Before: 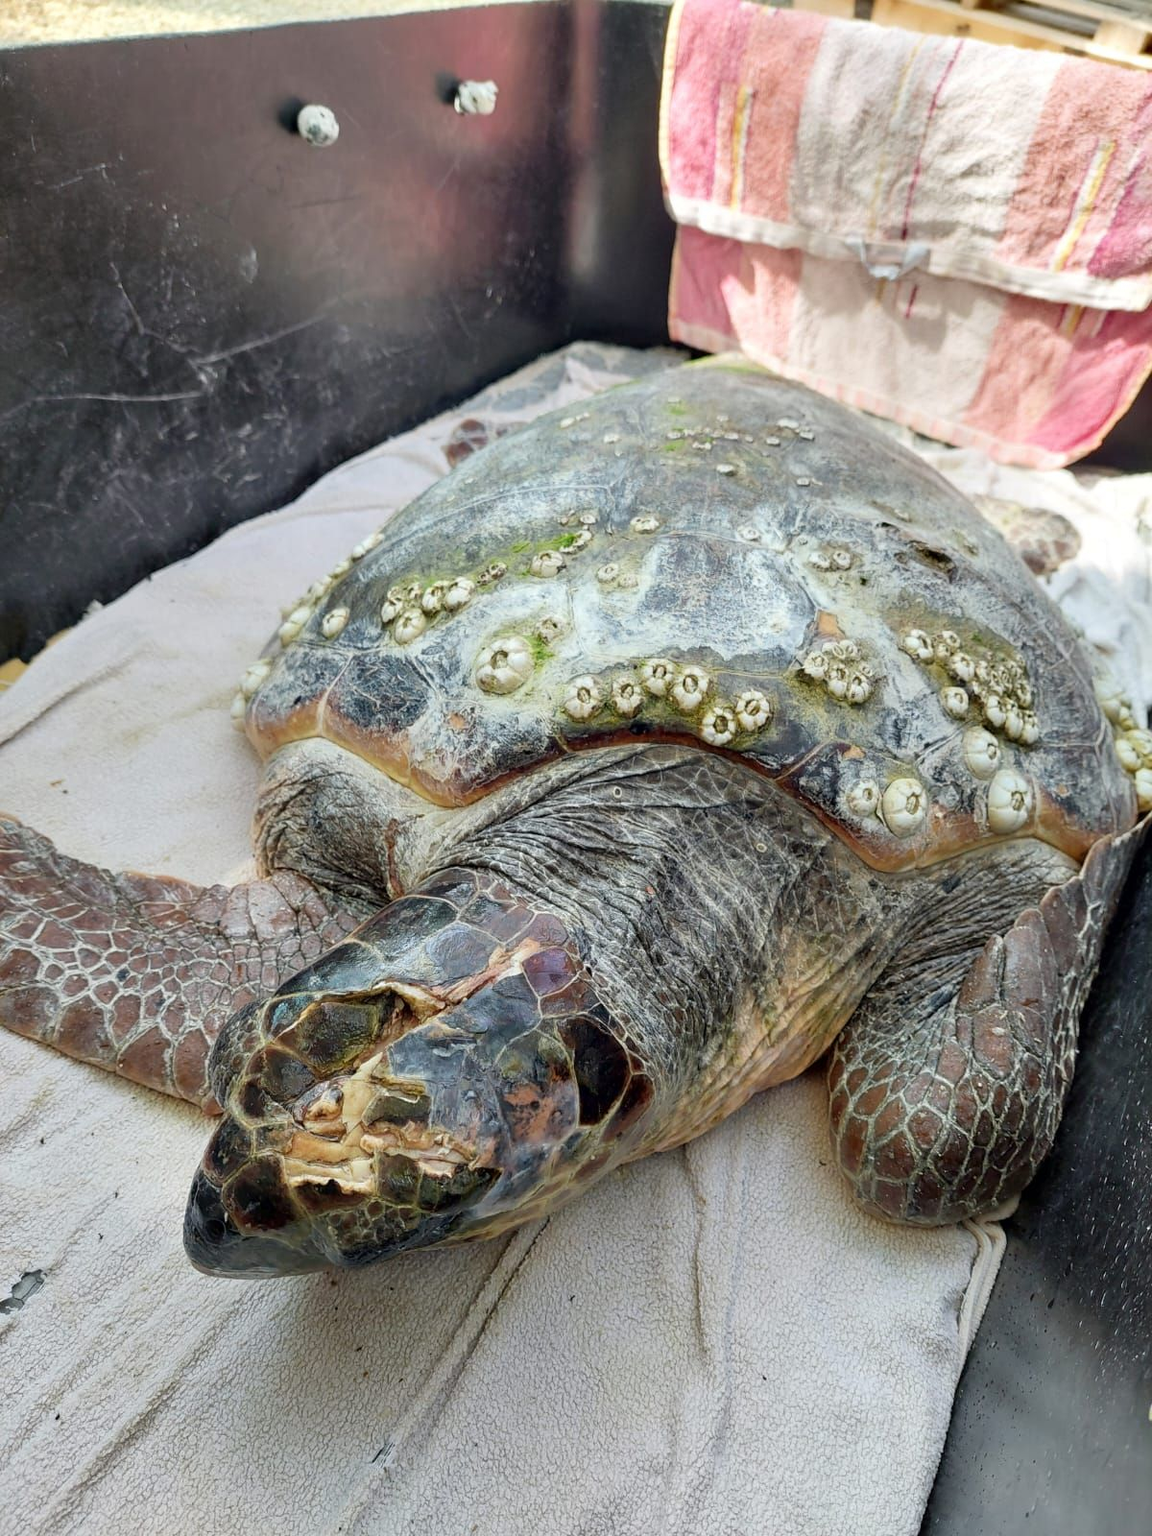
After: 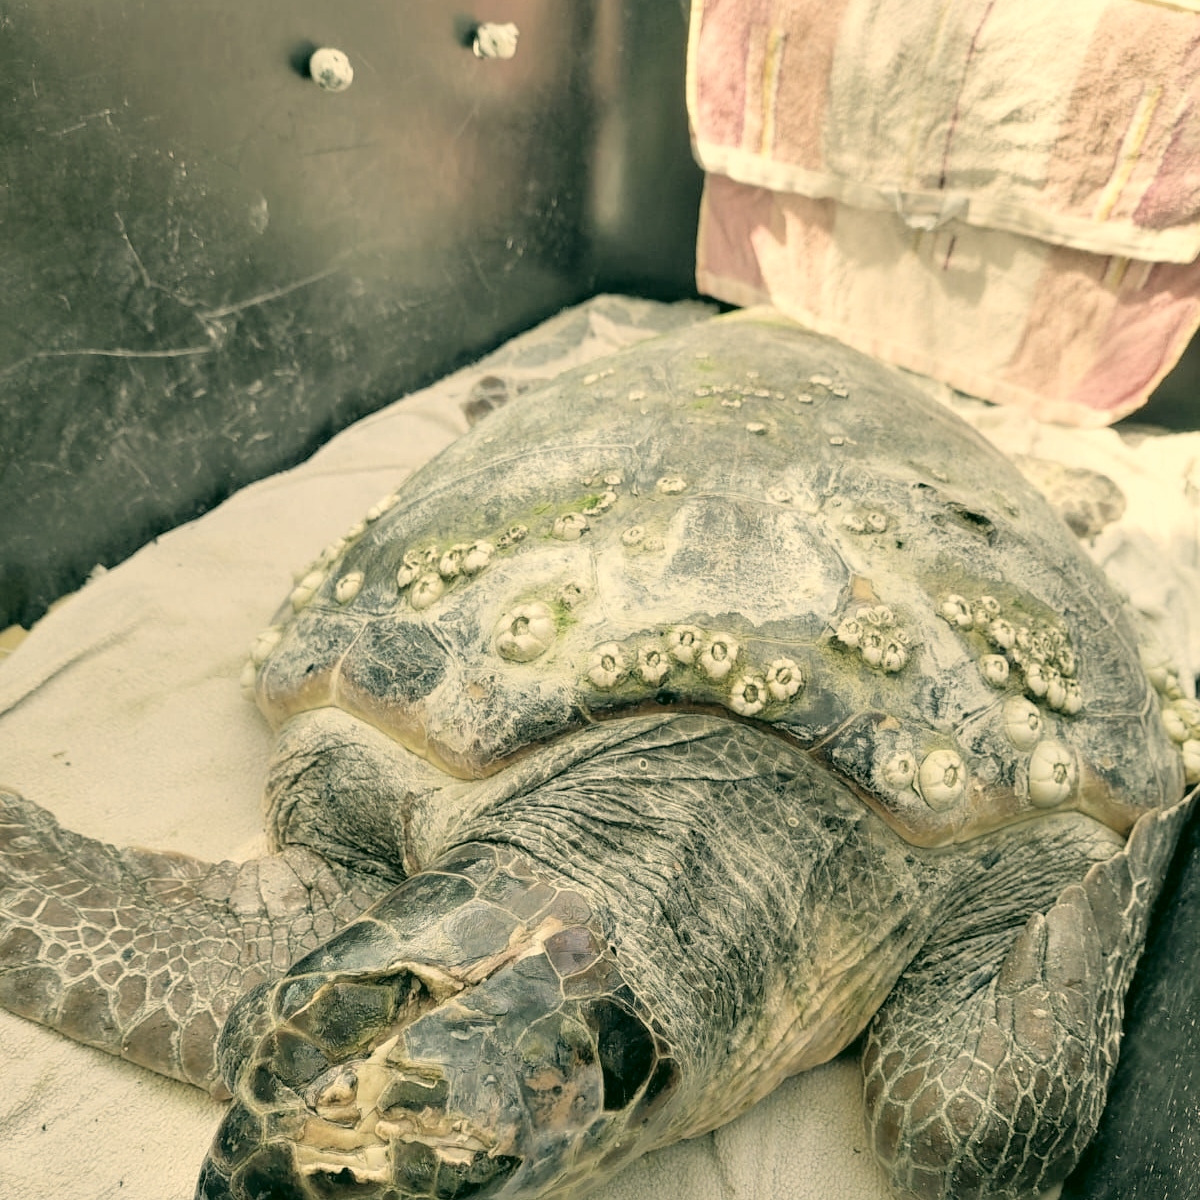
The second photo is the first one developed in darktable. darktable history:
crop: top 3.857%, bottom 21.132%
color correction: highlights a* 5.3, highlights b* 24.26, shadows a* -15.58, shadows b* 4.02
contrast brightness saturation: brightness 0.18, saturation -0.5
